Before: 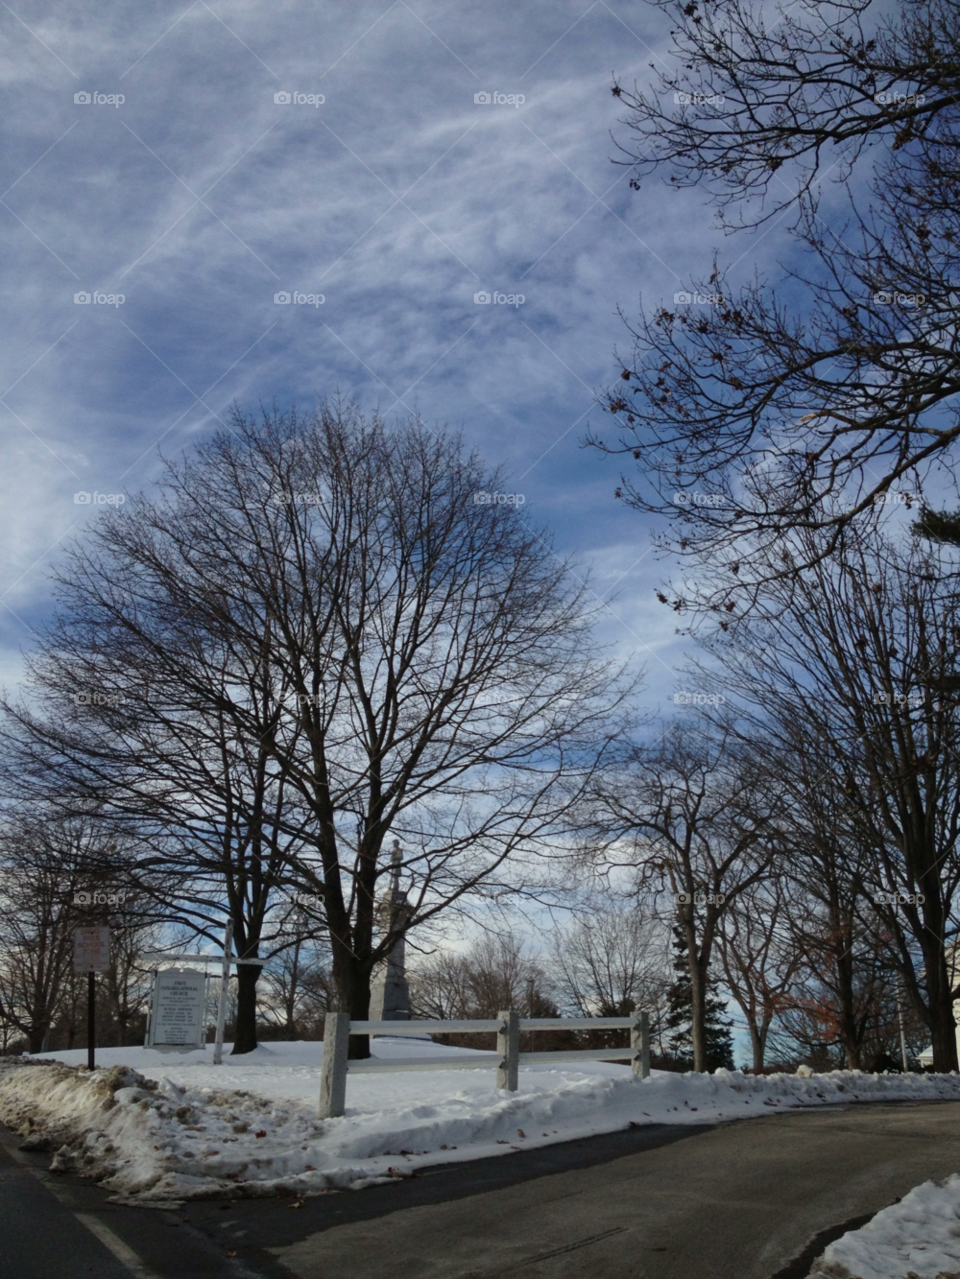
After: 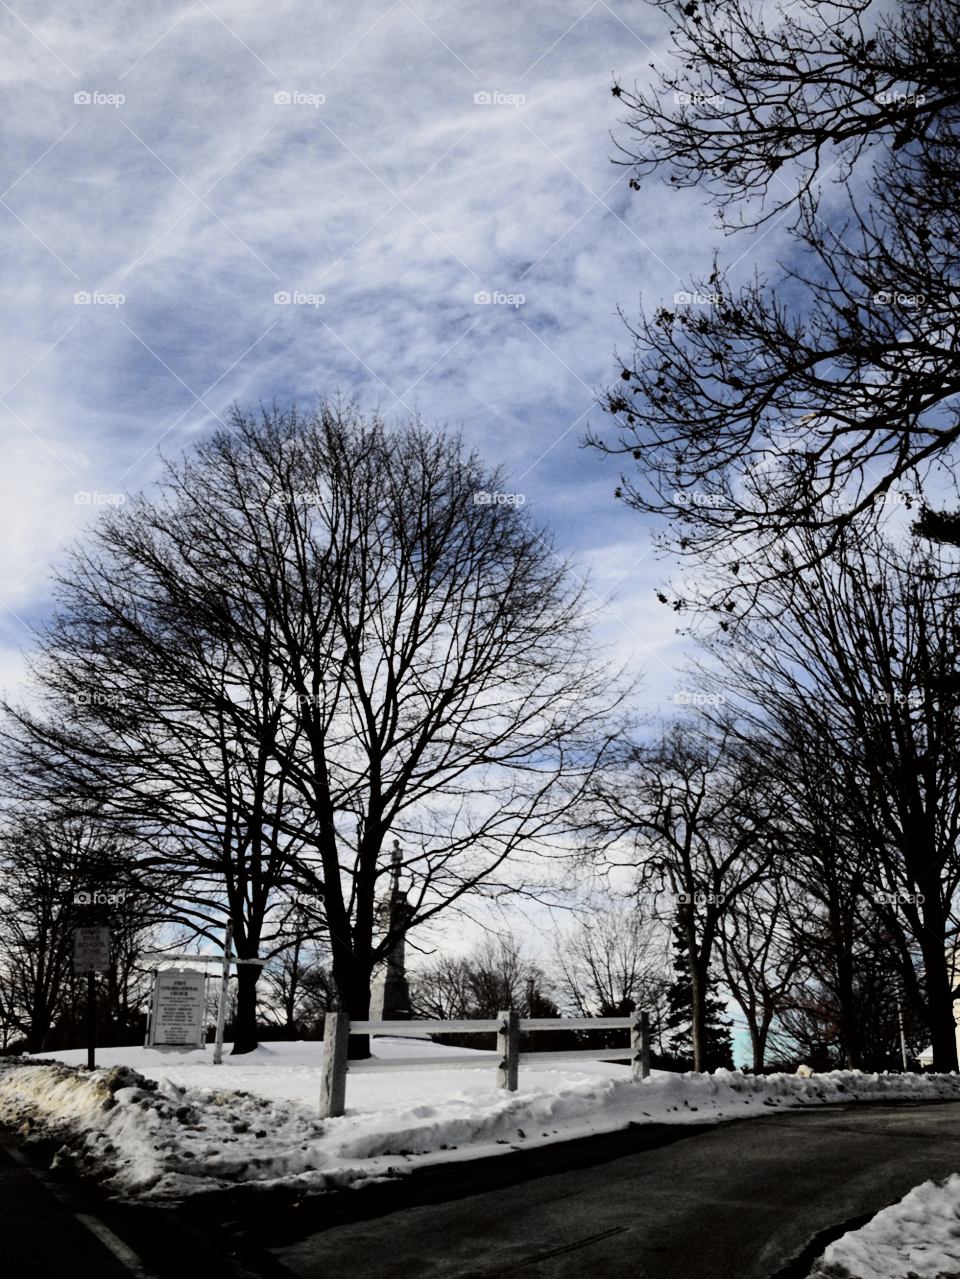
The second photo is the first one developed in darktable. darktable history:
tone curve: curves: ch0 [(0, 0) (0.055, 0.057) (0.258, 0.307) (0.434, 0.543) (0.517, 0.657) (0.745, 0.874) (1, 1)]; ch1 [(0, 0) (0.346, 0.307) (0.418, 0.383) (0.46, 0.439) (0.482, 0.493) (0.502, 0.503) (0.517, 0.514) (0.55, 0.561) (0.588, 0.603) (0.646, 0.688) (1, 1)]; ch2 [(0, 0) (0.346, 0.34) (0.431, 0.45) (0.485, 0.499) (0.5, 0.503) (0.527, 0.525) (0.545, 0.562) (0.679, 0.706) (1, 1)], color space Lab, independent channels, preserve colors none
filmic rgb: black relative exposure -5 EV, hardness 2.88, contrast 1.4, highlights saturation mix -30%
